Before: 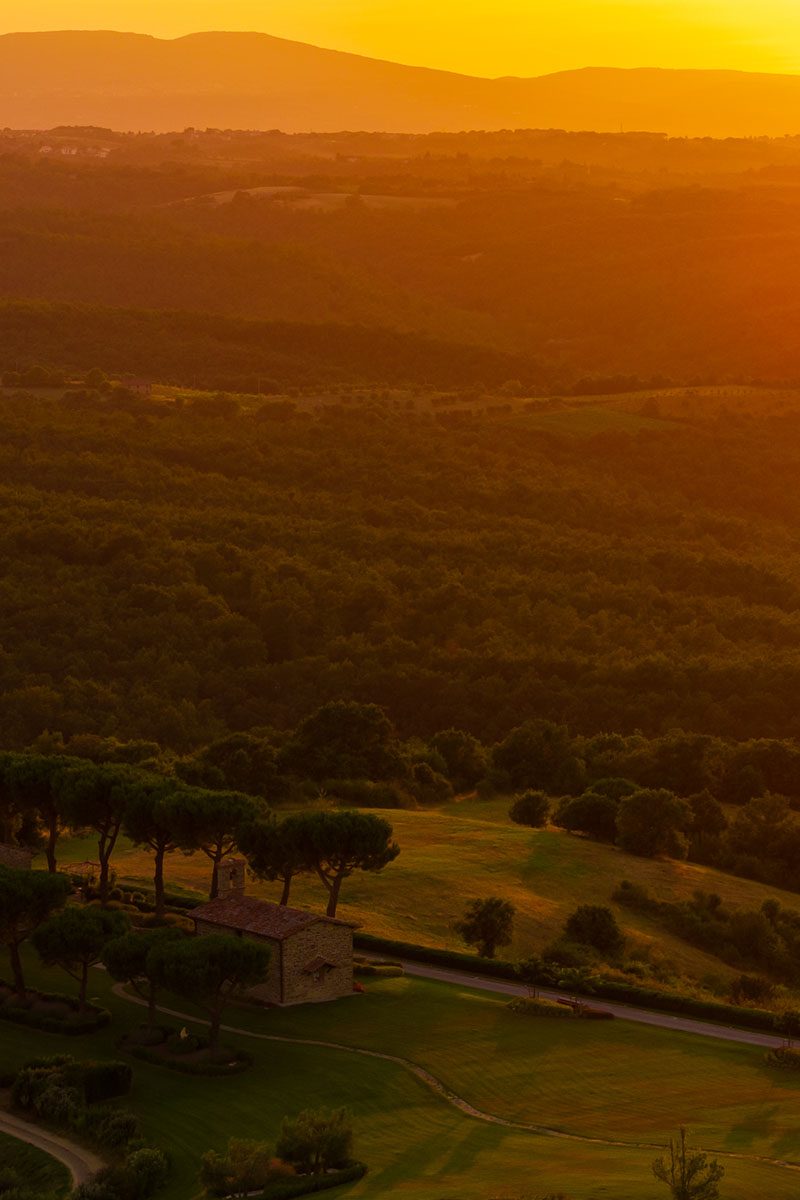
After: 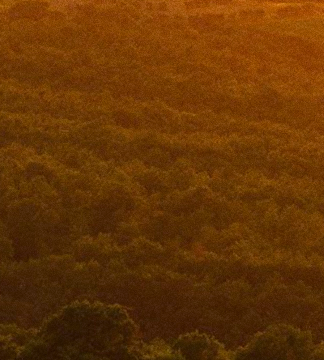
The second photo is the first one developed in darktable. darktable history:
crop: left 31.751%, top 32.172%, right 27.8%, bottom 35.83%
rotate and perspective: rotation 1.57°, crop left 0.018, crop right 0.982, crop top 0.039, crop bottom 0.961
grain: coarseness 0.09 ISO
exposure: exposure 1 EV, compensate highlight preservation false
